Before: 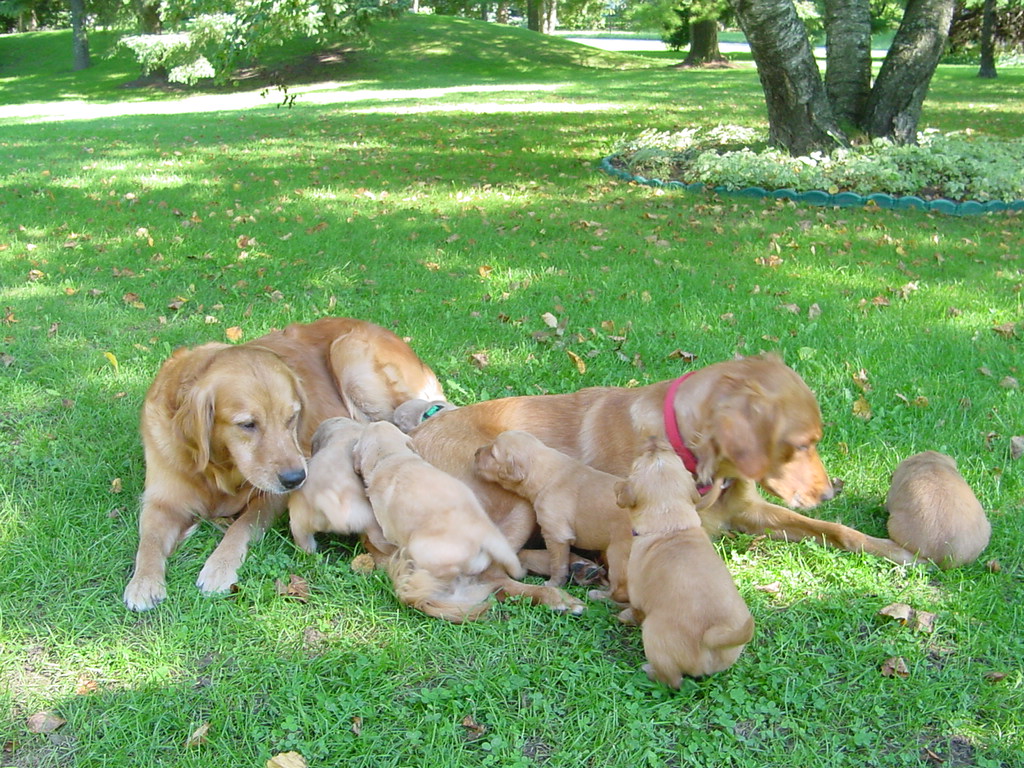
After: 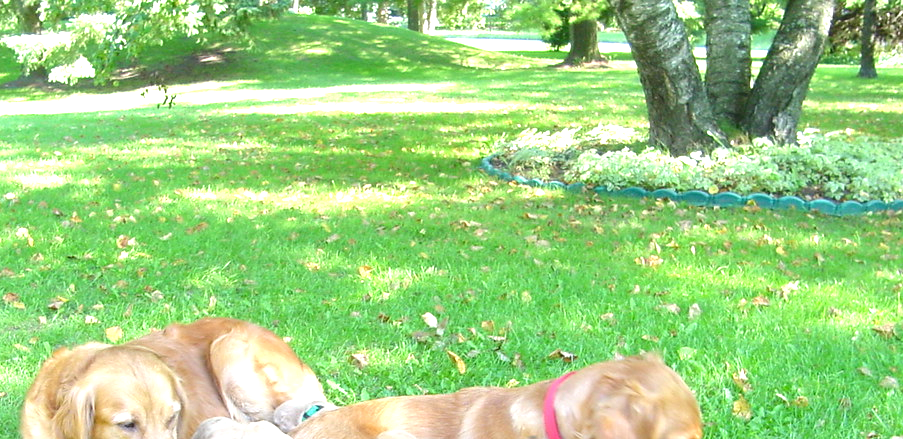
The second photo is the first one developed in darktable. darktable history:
exposure: black level correction 0.001, exposure 1.646 EV, compensate exposure bias true, compensate highlight preservation false
crop and rotate: left 11.812%, bottom 42.776%
